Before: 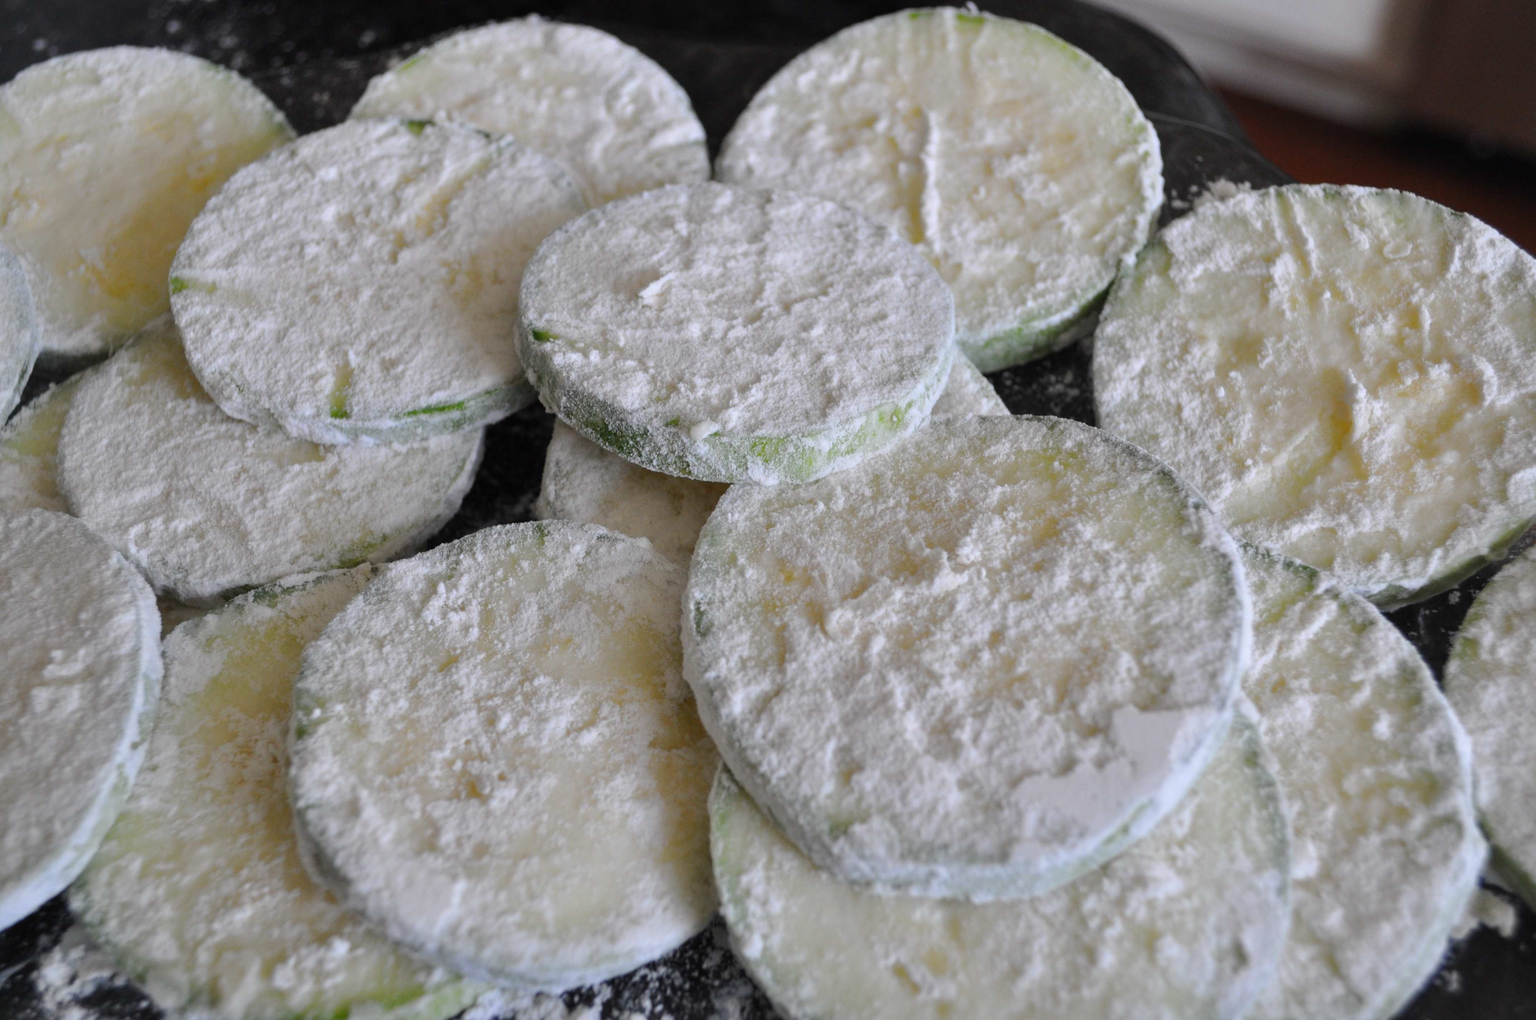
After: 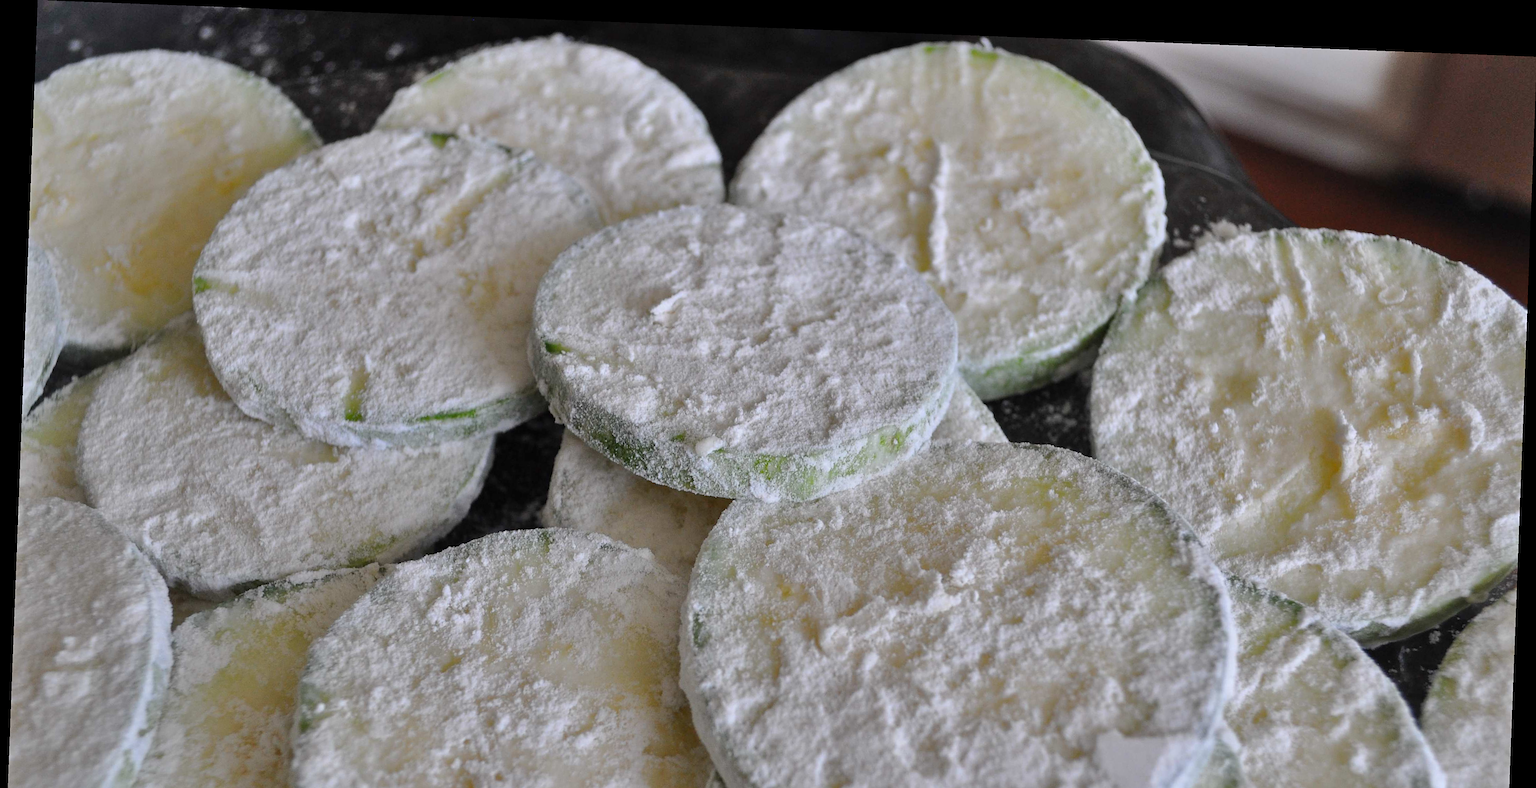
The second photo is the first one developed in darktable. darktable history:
sharpen: on, module defaults
crop: bottom 24.988%
shadows and highlights: soften with gaussian
rotate and perspective: rotation 2.17°, automatic cropping off
